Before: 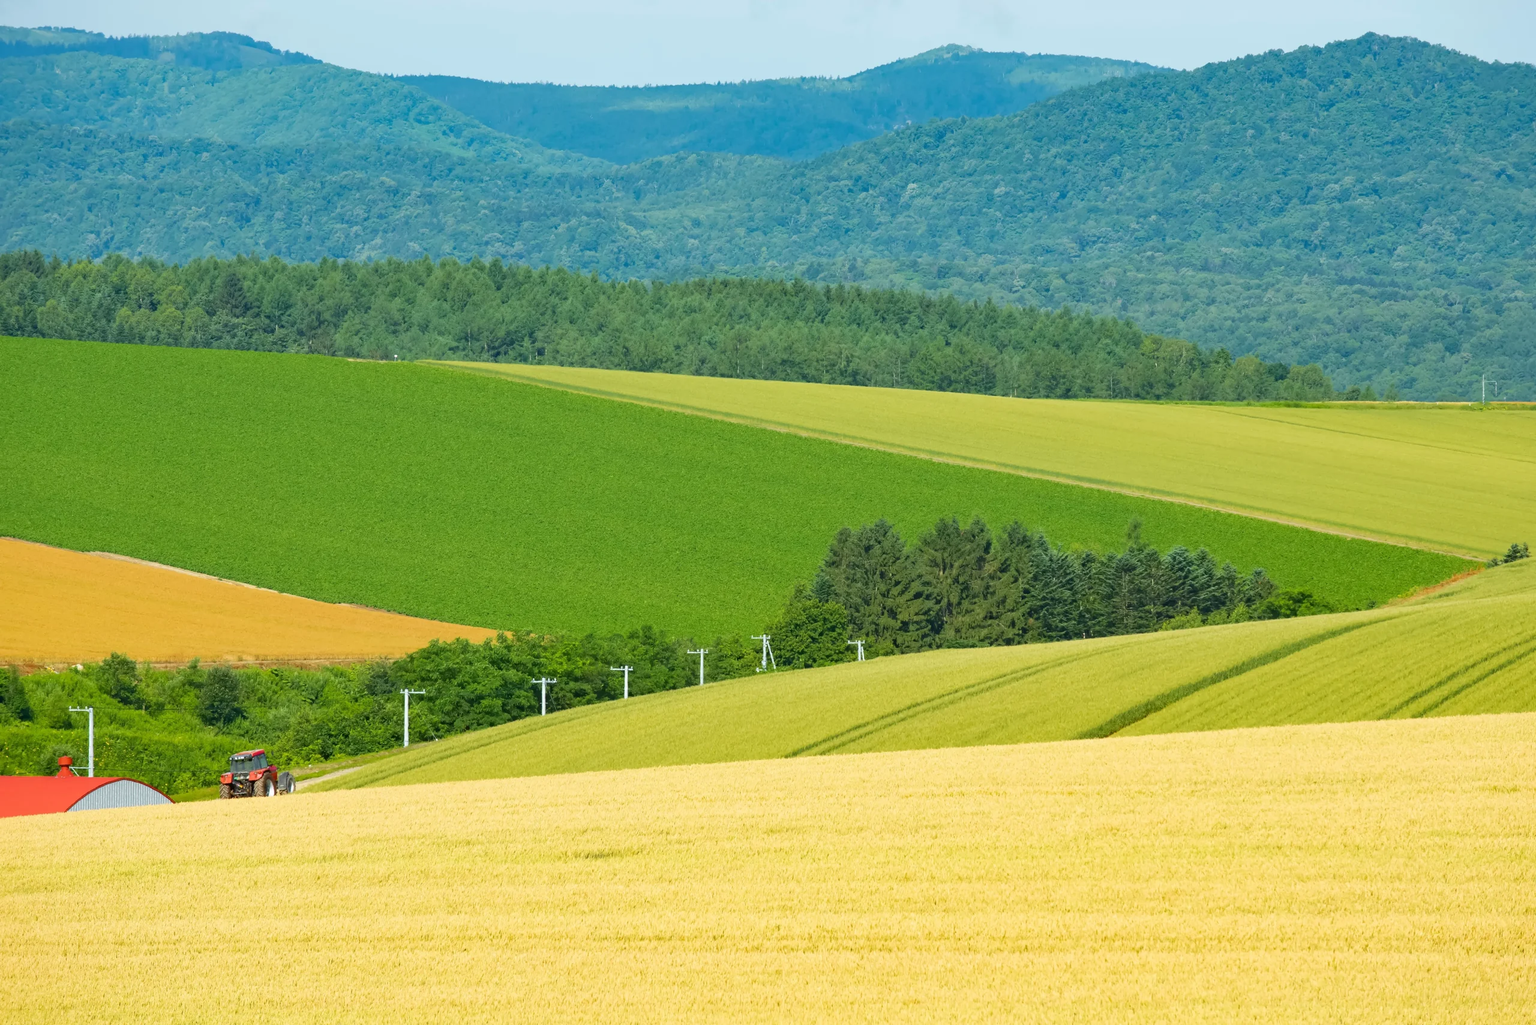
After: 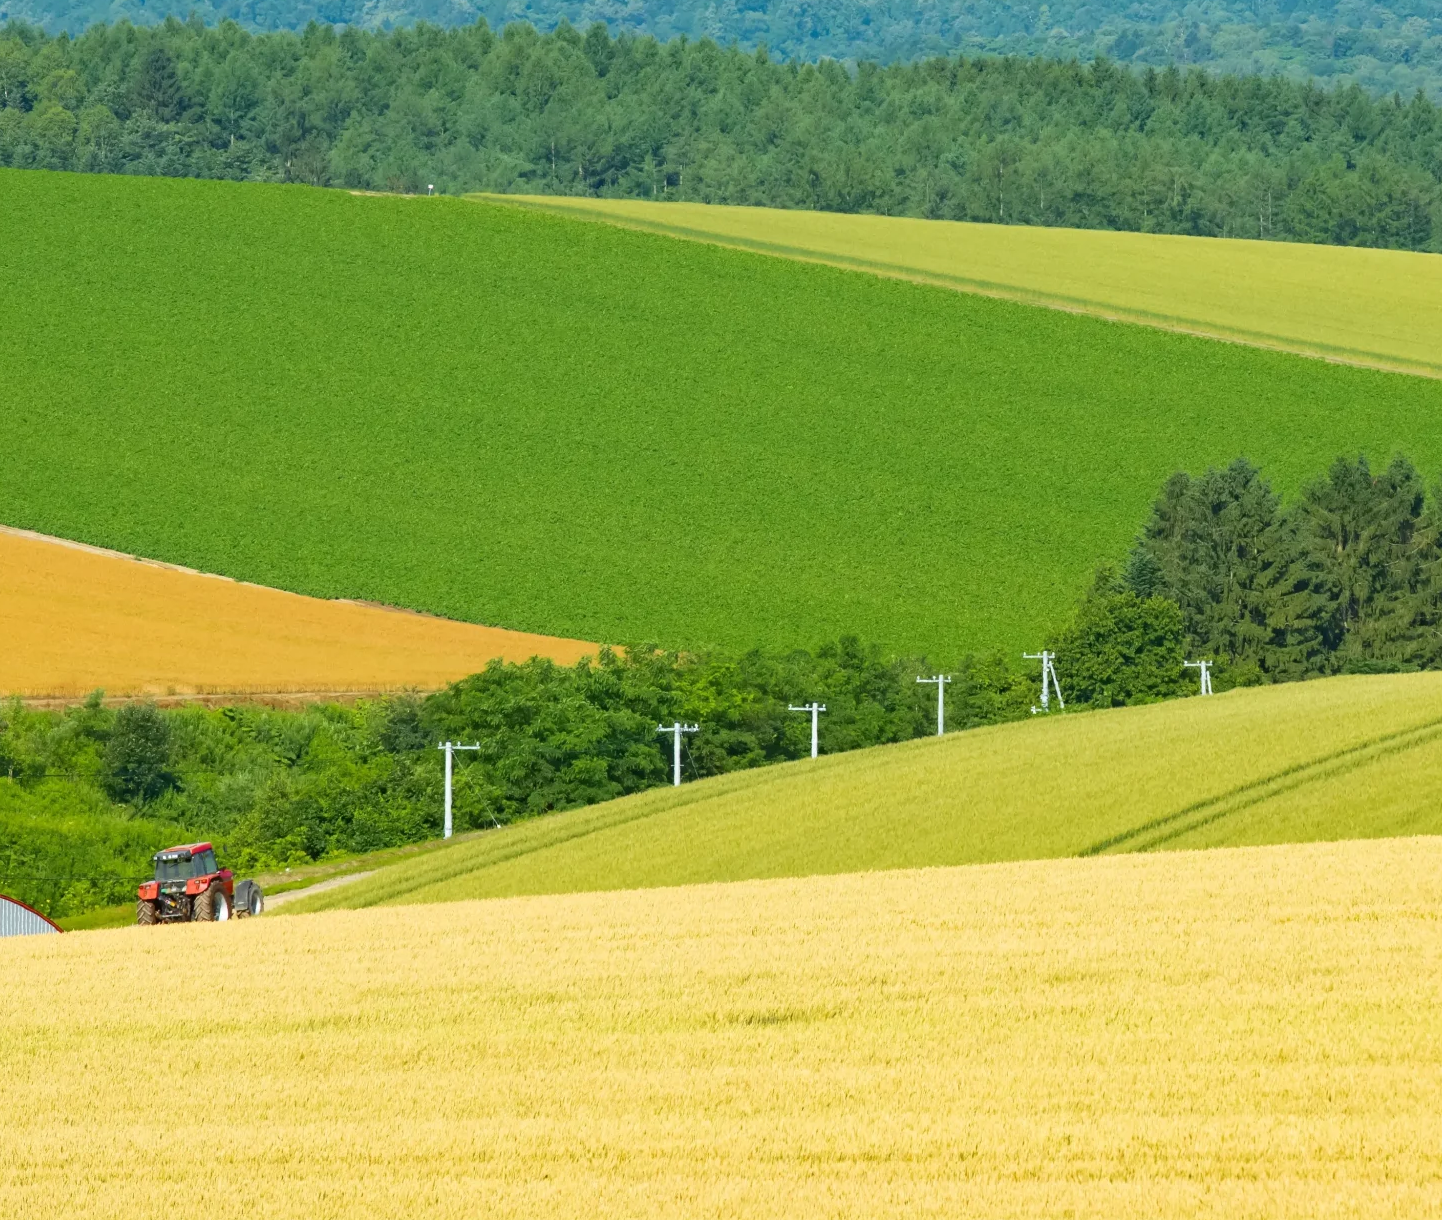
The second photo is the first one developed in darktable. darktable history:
crop: left 8.966%, top 23.852%, right 34.699%, bottom 4.703%
tone equalizer: on, module defaults
